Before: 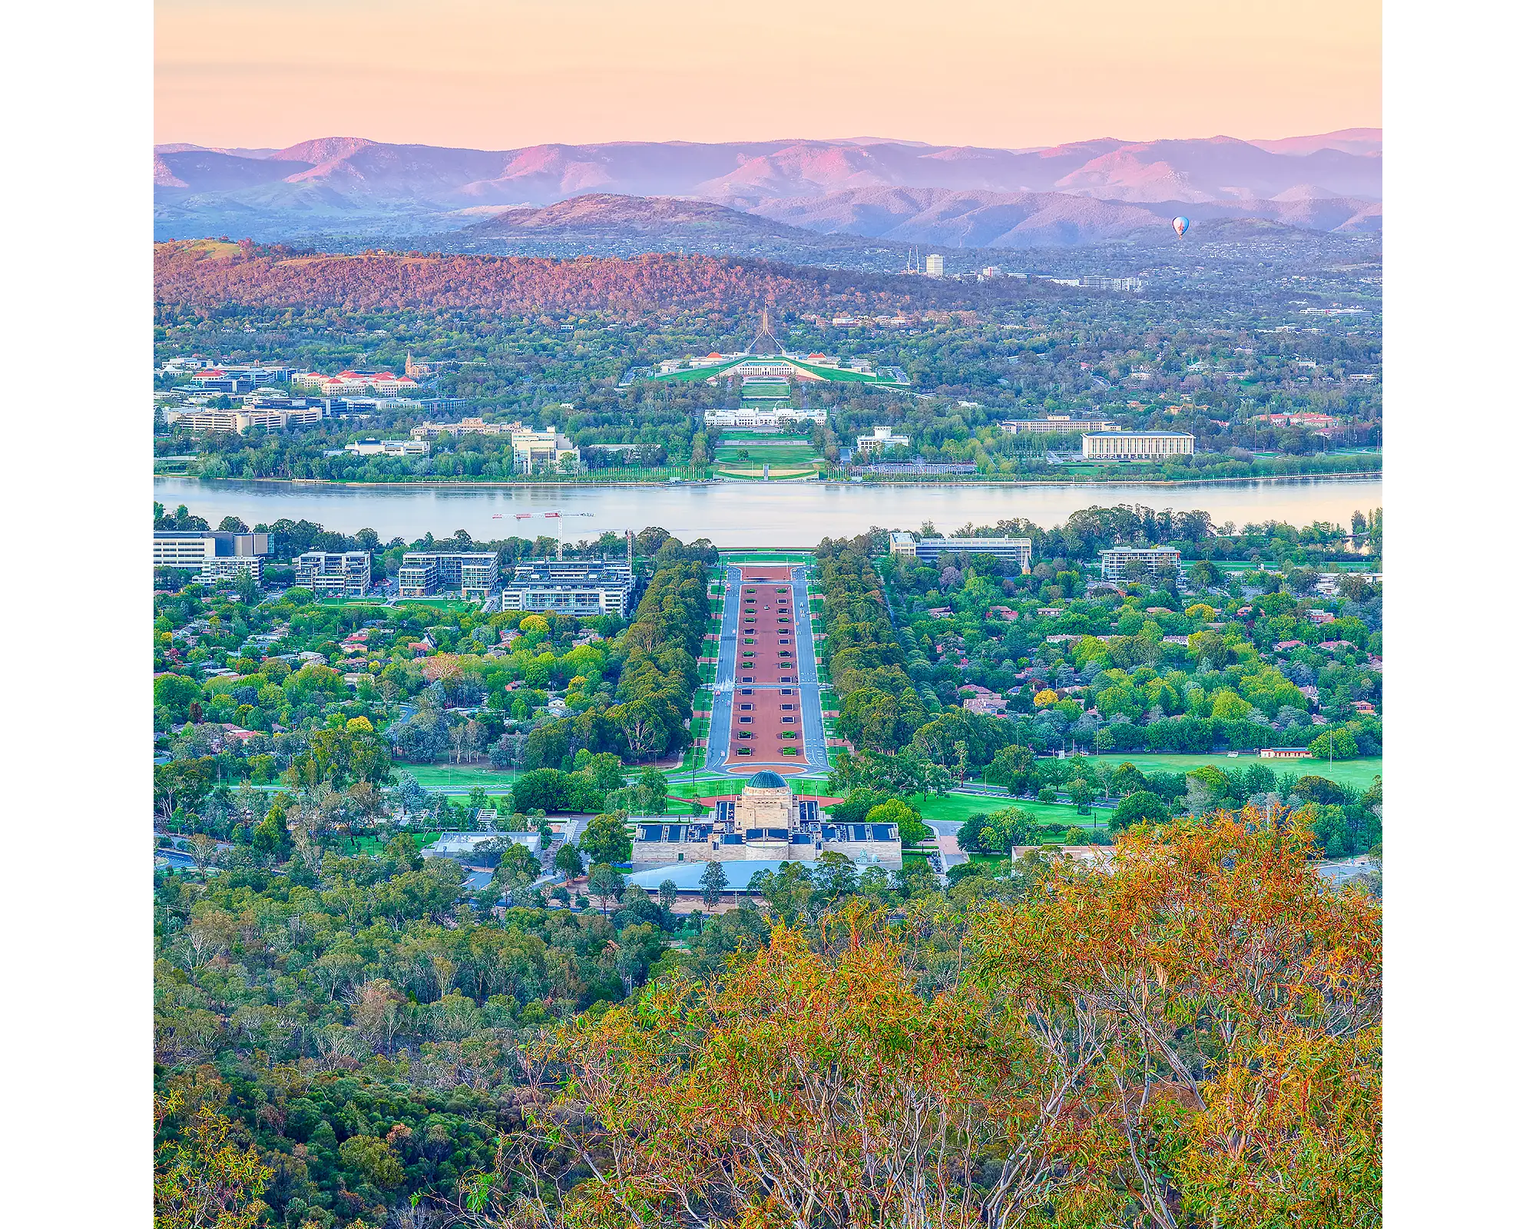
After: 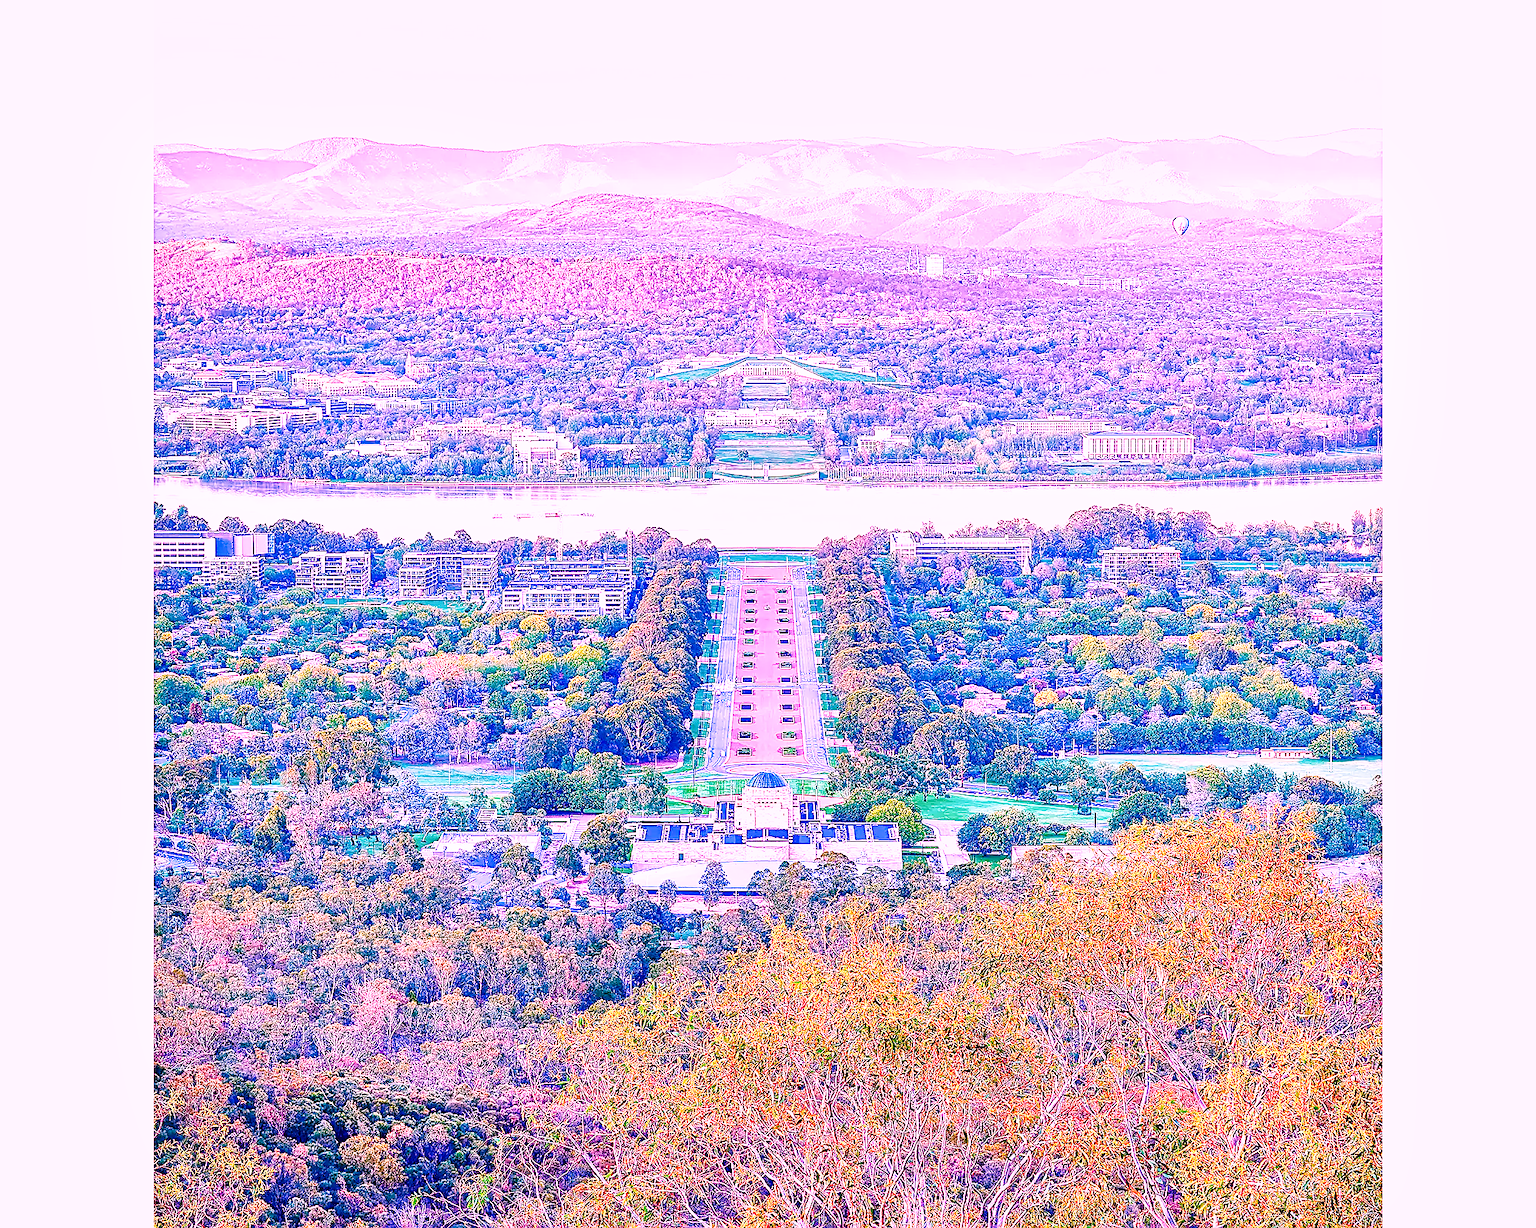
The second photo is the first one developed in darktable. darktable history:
base curve: curves: ch0 [(0, 0) (0.028, 0.03) (0.121, 0.232) (0.46, 0.748) (0.859, 0.968) (1, 1)], preserve colors none
exposure: black level correction 0.004, exposure 0.014 EV, compensate highlight preservation false
shadows and highlights: shadows 29.32, highlights -29.32, low approximation 0.01, soften with gaussian
white balance: red 2.02, blue 1.673
local contrast: mode bilateral grid, contrast 20, coarseness 50, detail 140%, midtone range 0.2
sharpen: amount 0.75
